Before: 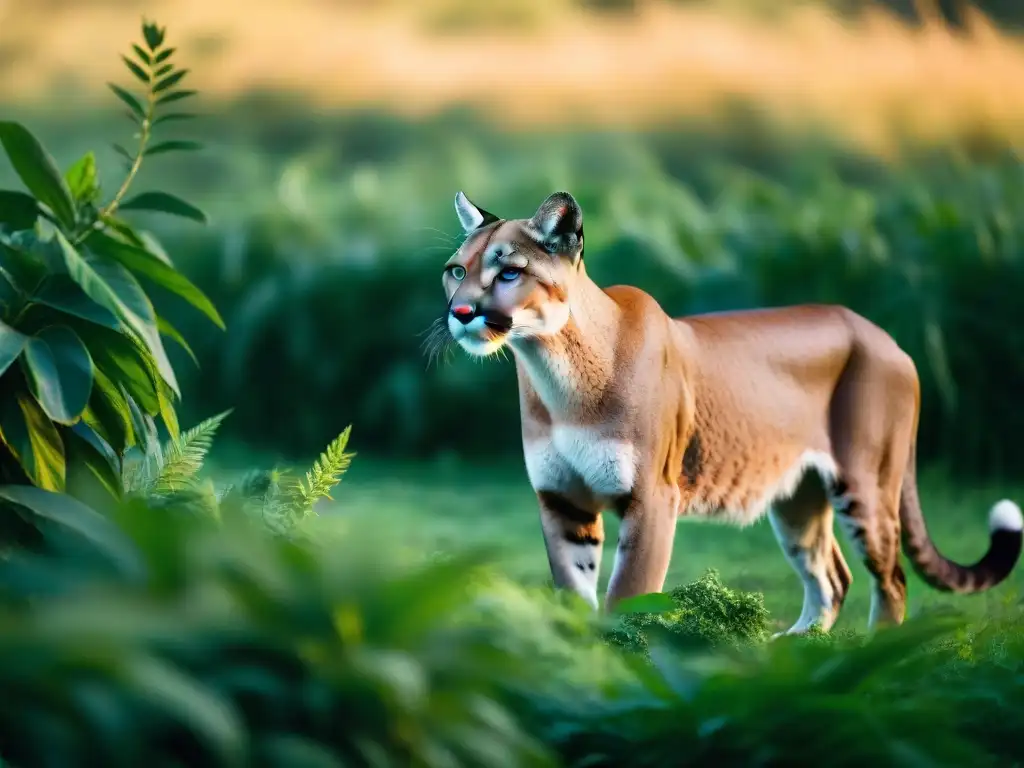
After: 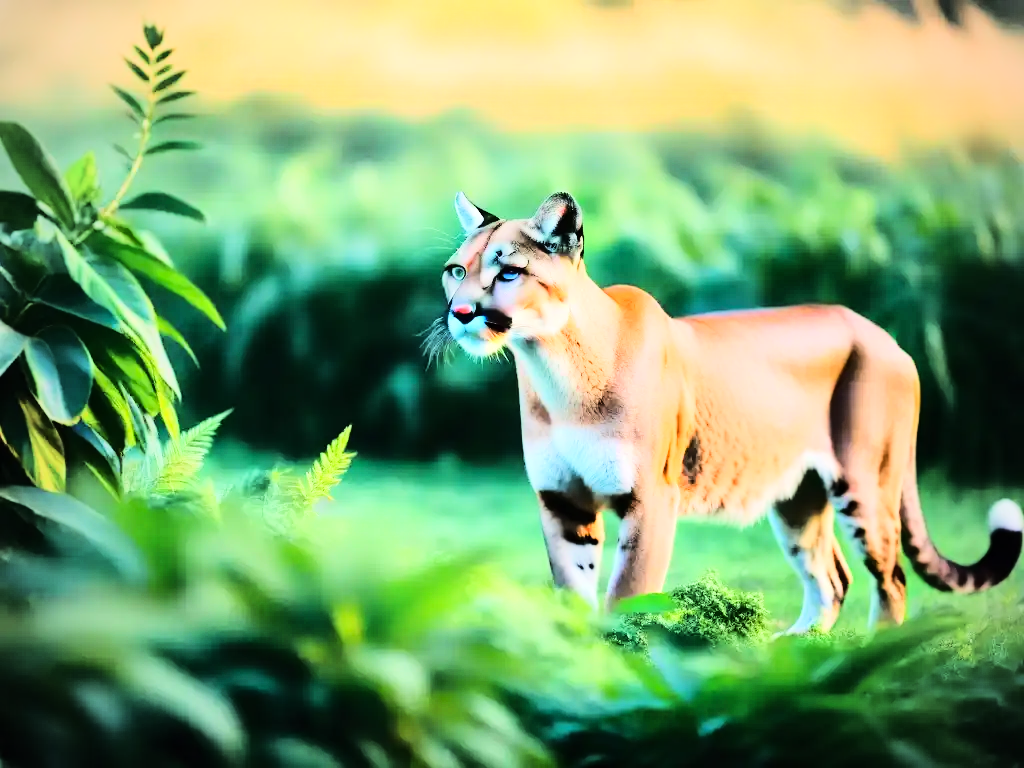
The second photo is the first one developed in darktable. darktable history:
base curve: curves: ch0 [(0, 0) (0.036, 0.025) (0.121, 0.166) (0.206, 0.329) (0.605, 0.79) (1, 1)]
vignetting: brightness -0.266
tone equalizer: -7 EV 0.15 EV, -6 EV 0.612 EV, -5 EV 1.14 EV, -4 EV 1.31 EV, -3 EV 1.18 EV, -2 EV 0.6 EV, -1 EV 0.147 EV, edges refinement/feathering 500, mask exposure compensation -1.57 EV, preserve details no
